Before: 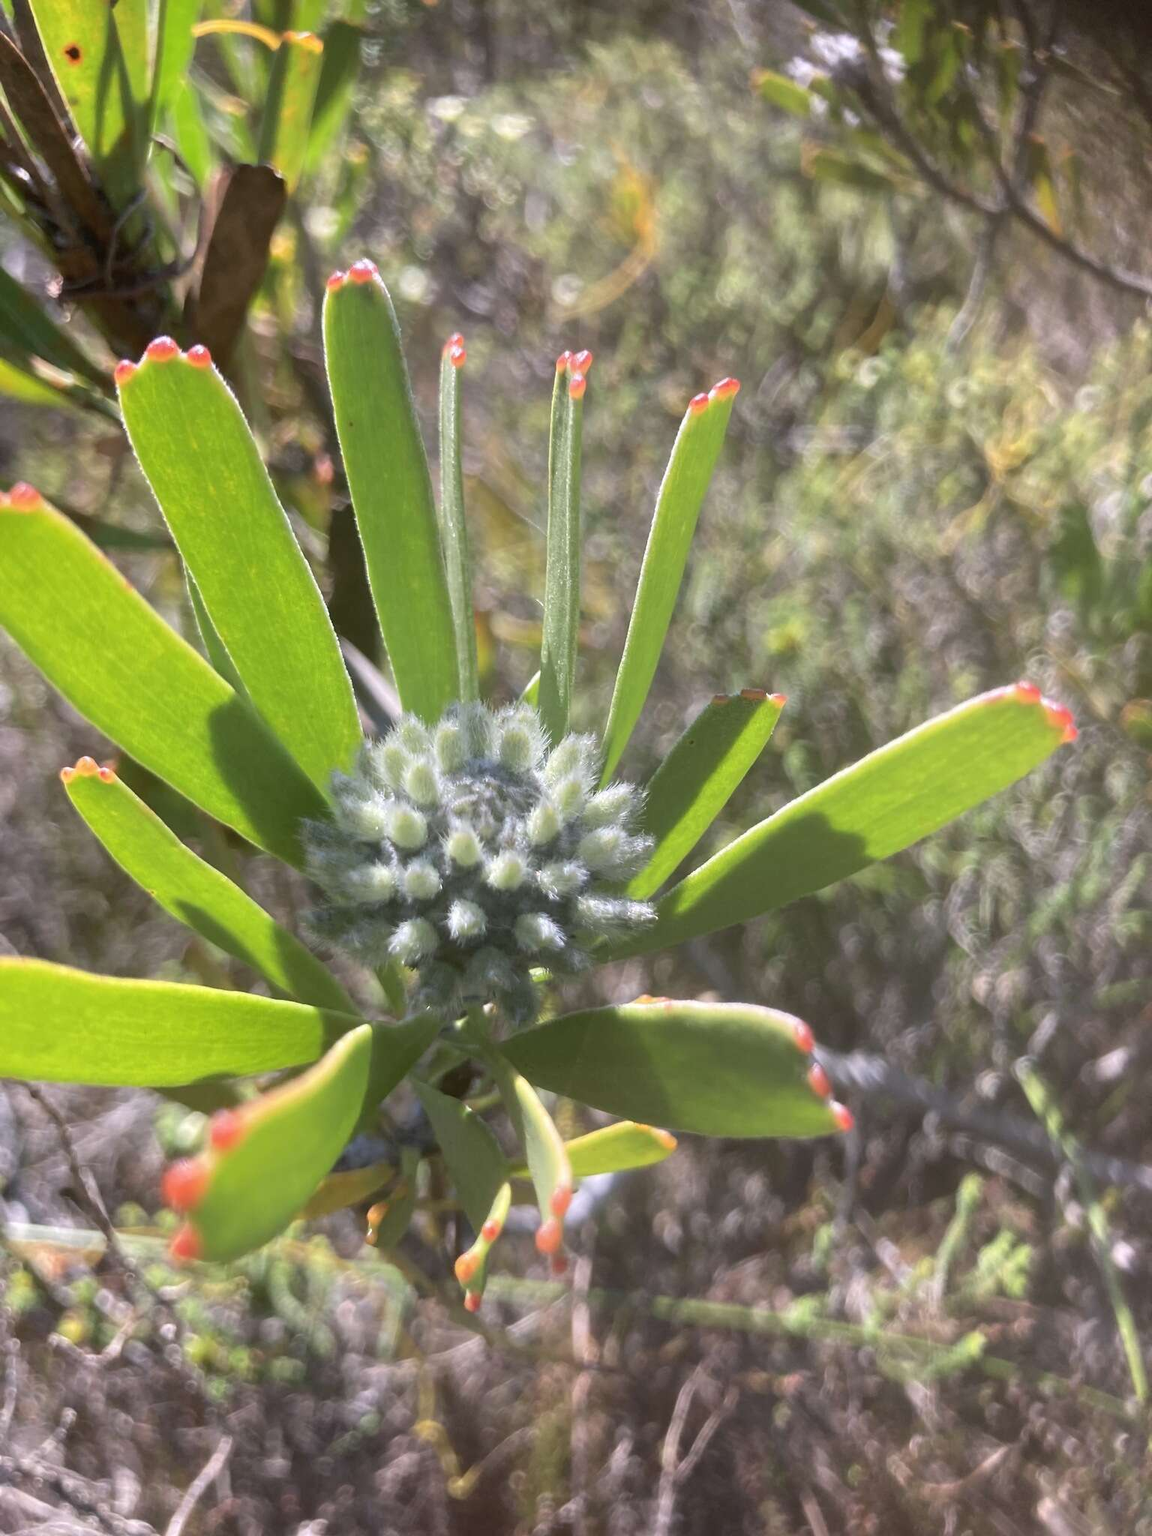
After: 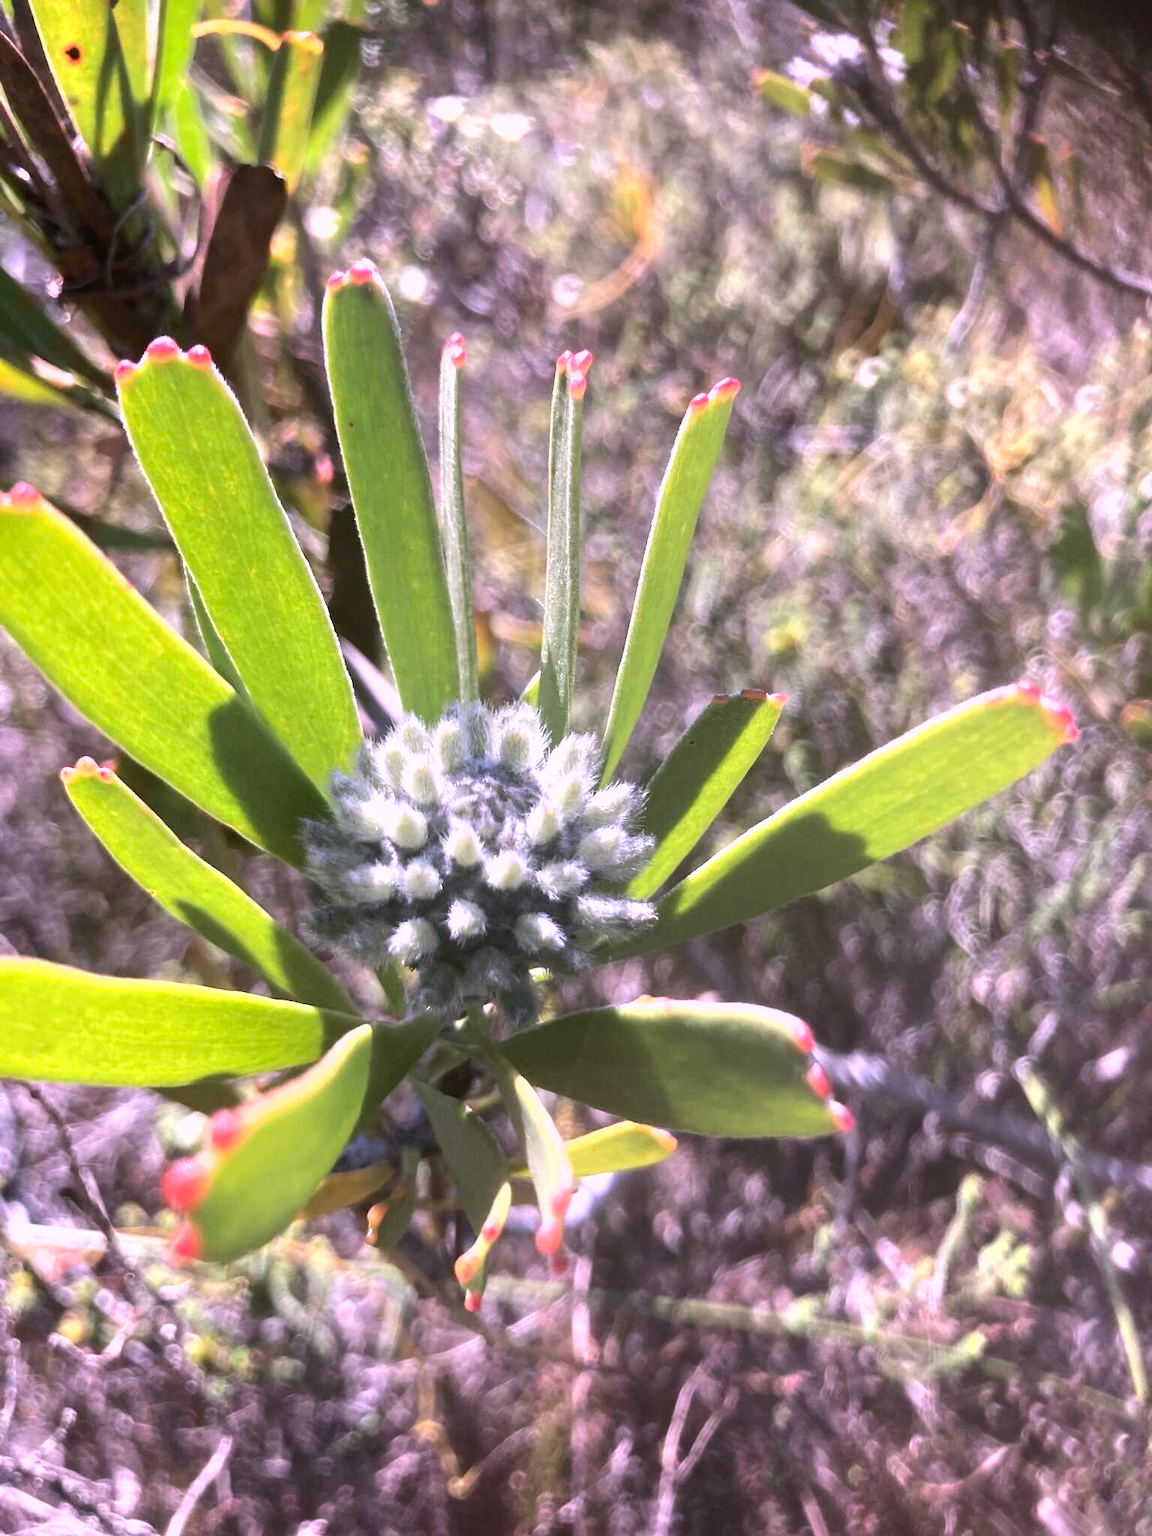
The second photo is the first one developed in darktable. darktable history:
shadows and highlights: radius 125.46, shadows 30.51, highlights -30.51, low approximation 0.01, soften with gaussian
color correction: highlights a* 15.46, highlights b* -20.56
tone equalizer: -8 EV -0.75 EV, -7 EV -0.7 EV, -6 EV -0.6 EV, -5 EV -0.4 EV, -3 EV 0.4 EV, -2 EV 0.6 EV, -1 EV 0.7 EV, +0 EV 0.75 EV, edges refinement/feathering 500, mask exposure compensation -1.57 EV, preserve details no
